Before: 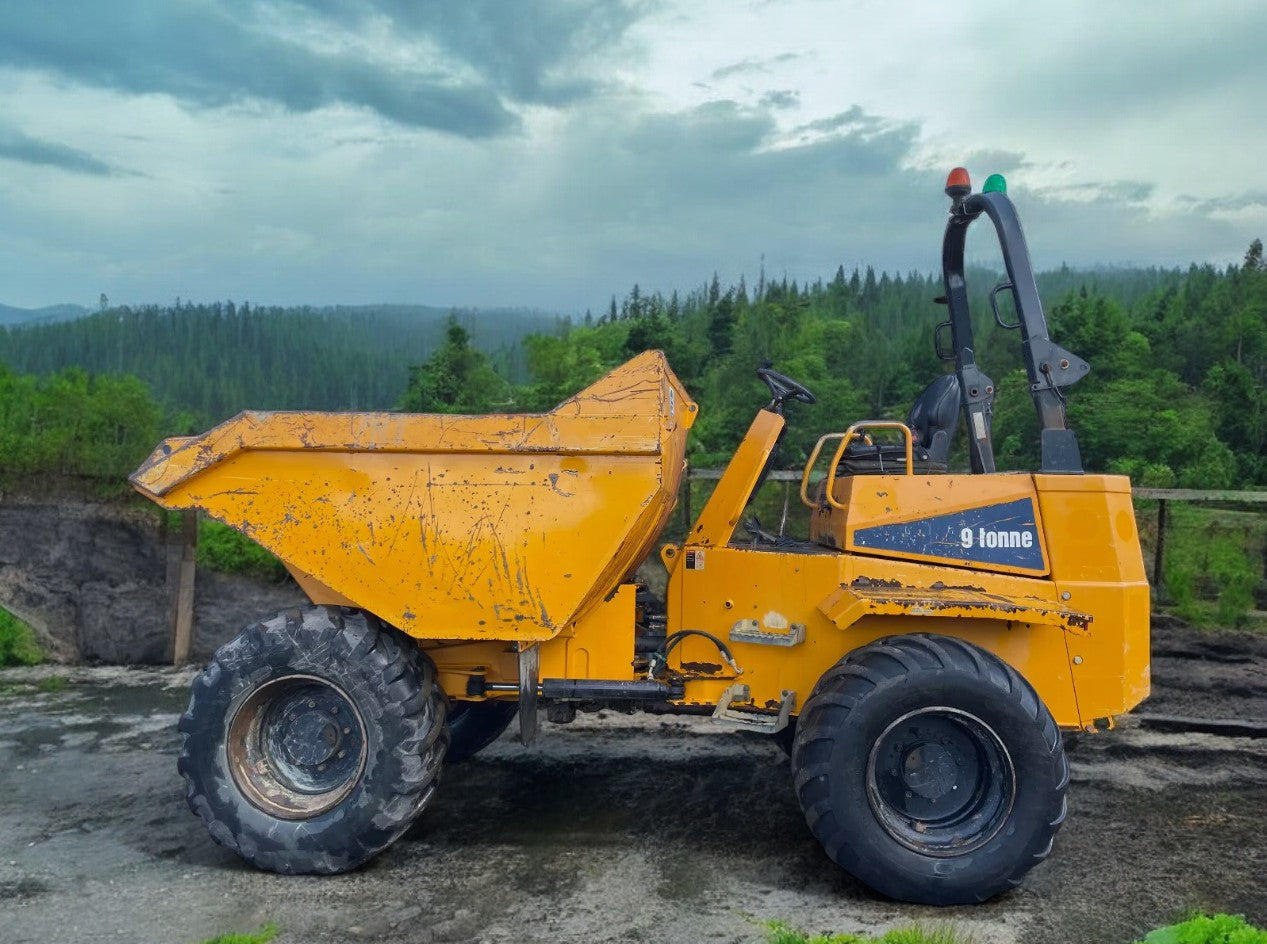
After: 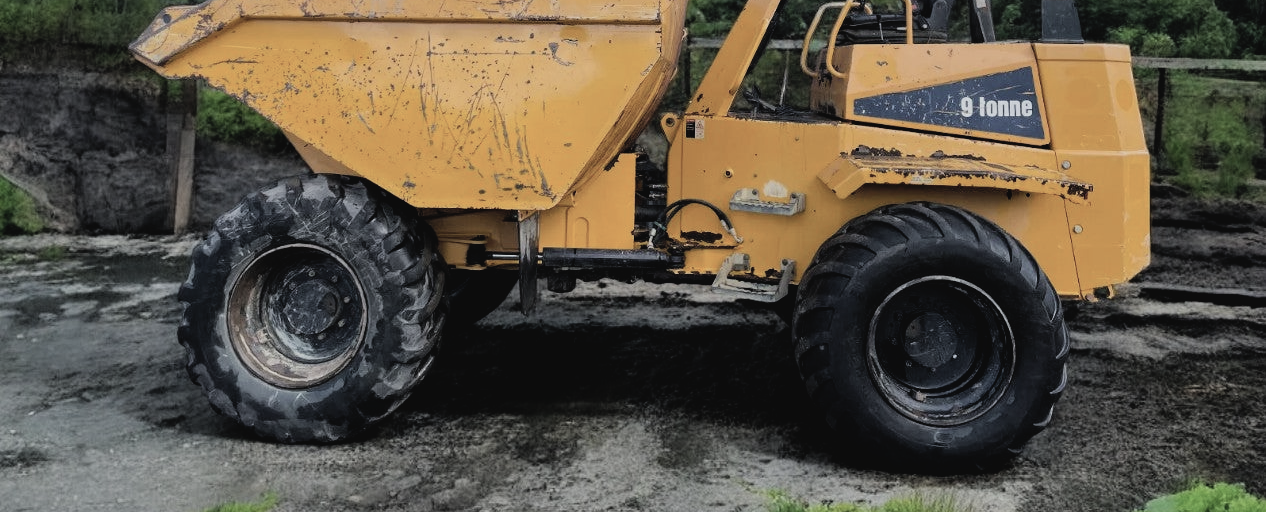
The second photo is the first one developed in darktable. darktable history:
contrast brightness saturation: contrast -0.062, saturation -0.404
filmic rgb: black relative exposure -5.1 EV, white relative exposure 3.51 EV, hardness 3.17, contrast 1.298, highlights saturation mix -49.05%, iterations of high-quality reconstruction 0
crop and rotate: top 45.662%, right 0.039%
